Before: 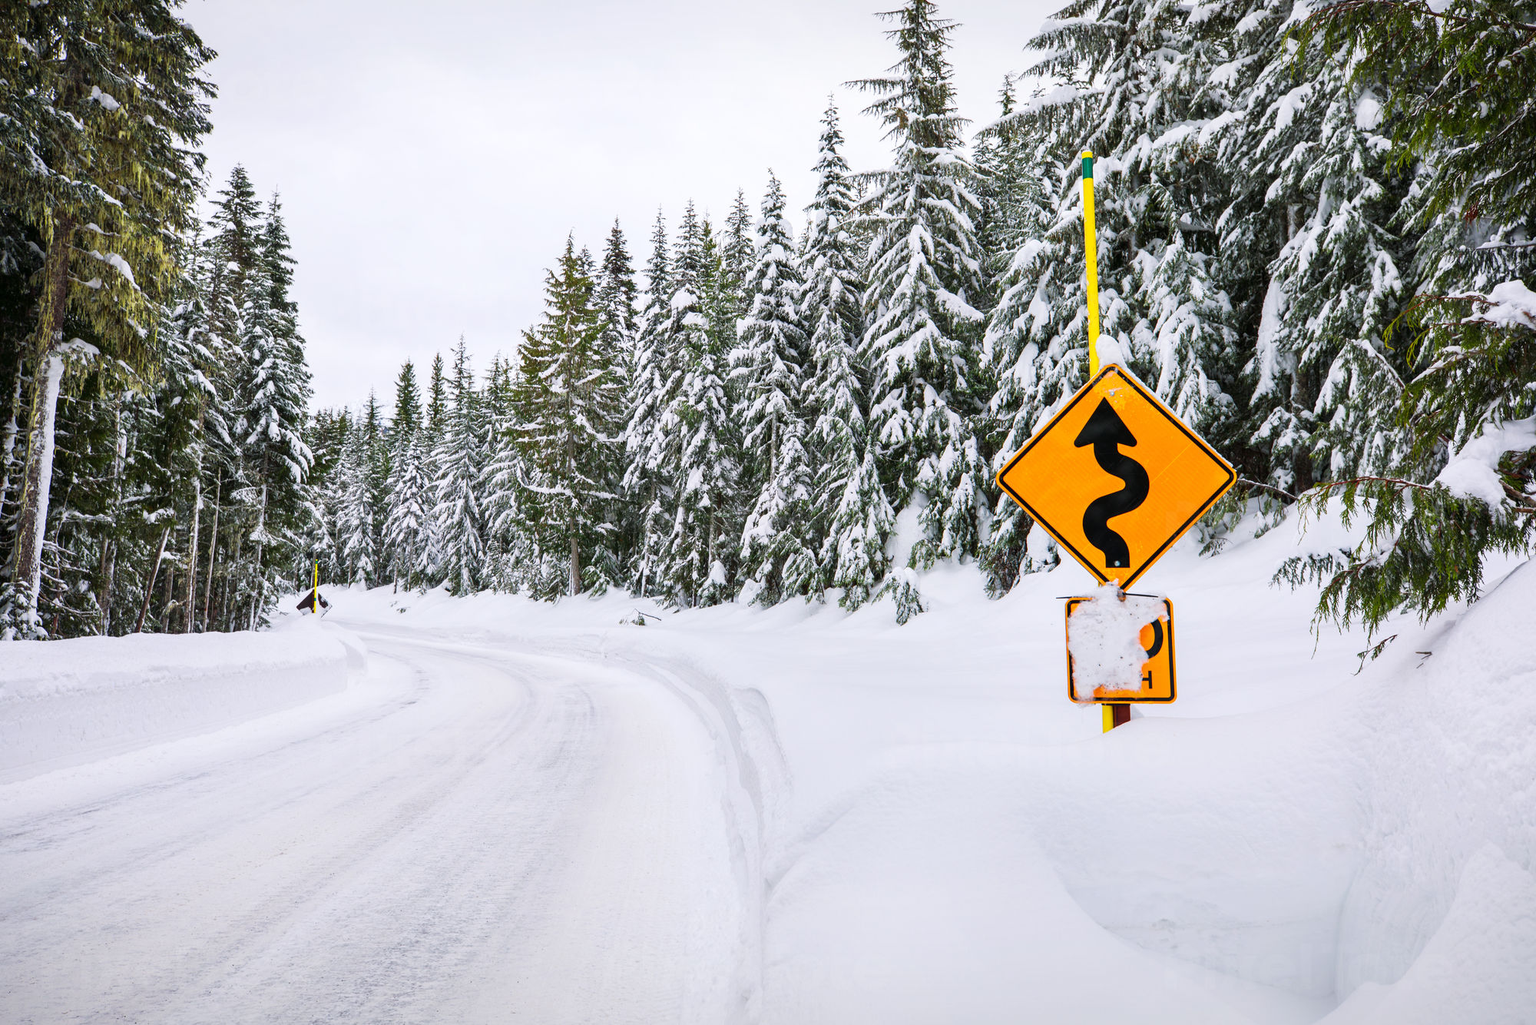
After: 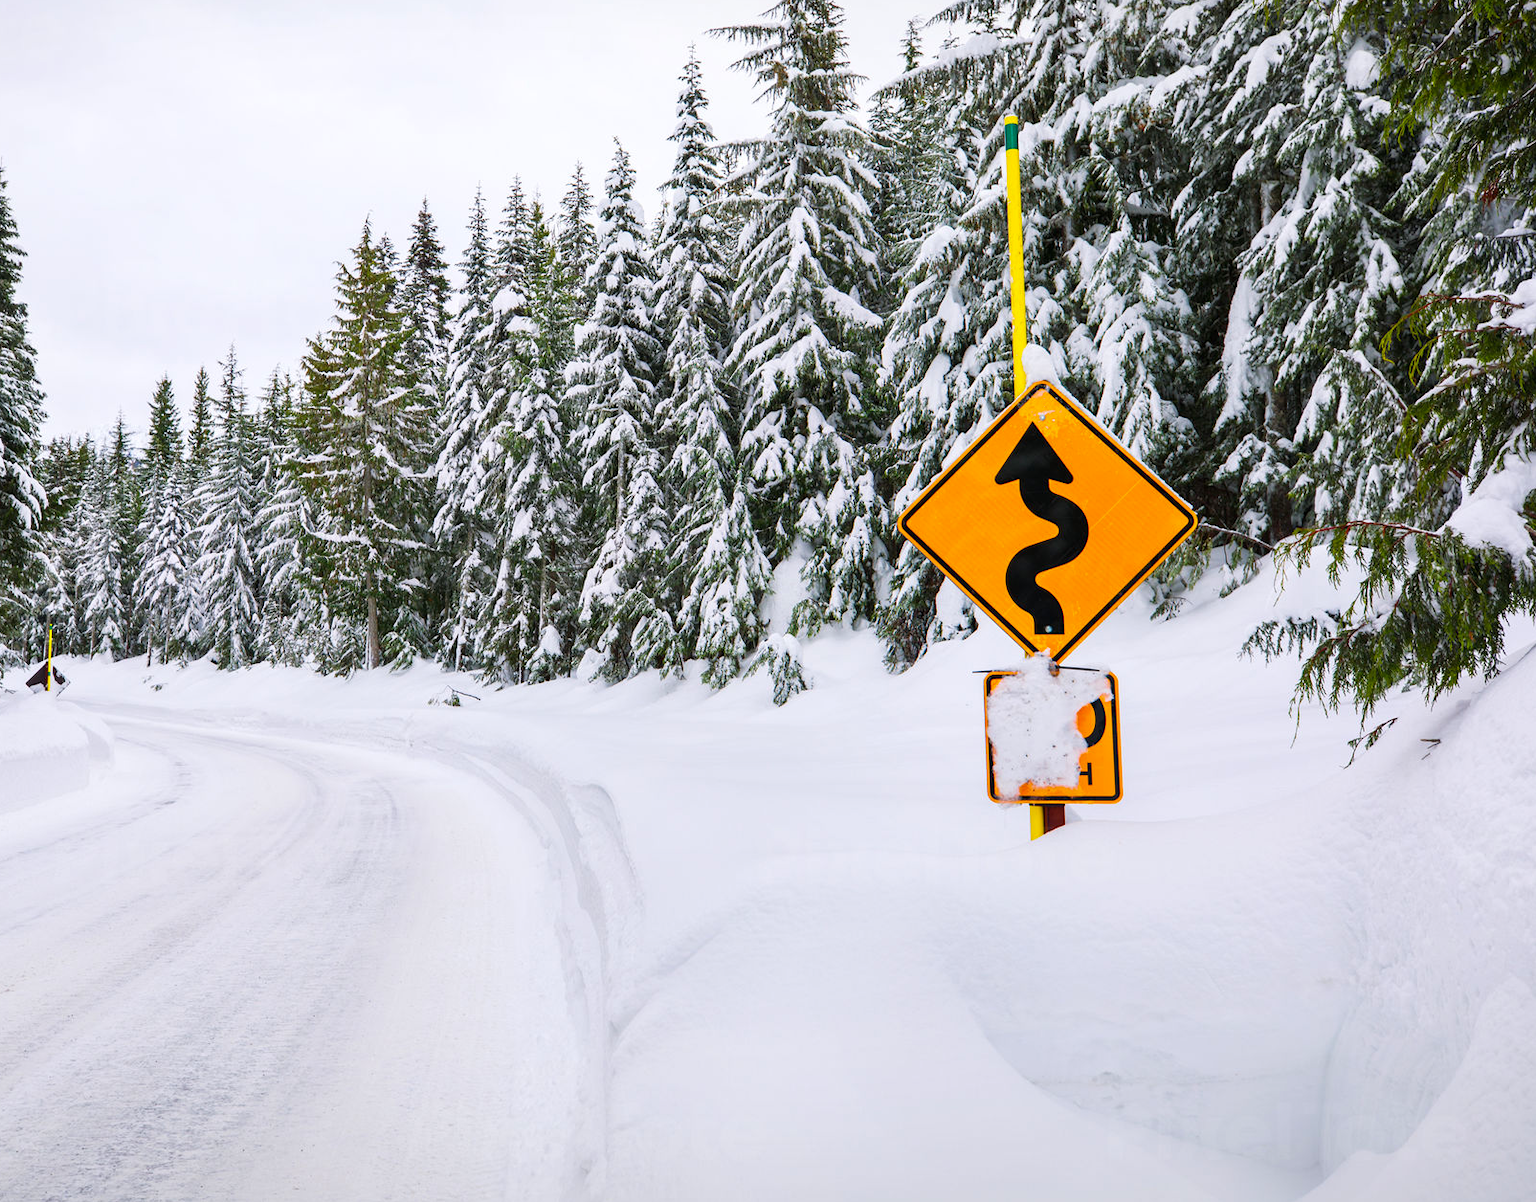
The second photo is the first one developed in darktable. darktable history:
color balance rgb: perceptual saturation grading › global saturation 10%, global vibrance 10%
crop and rotate: left 17.959%, top 5.771%, right 1.742%
